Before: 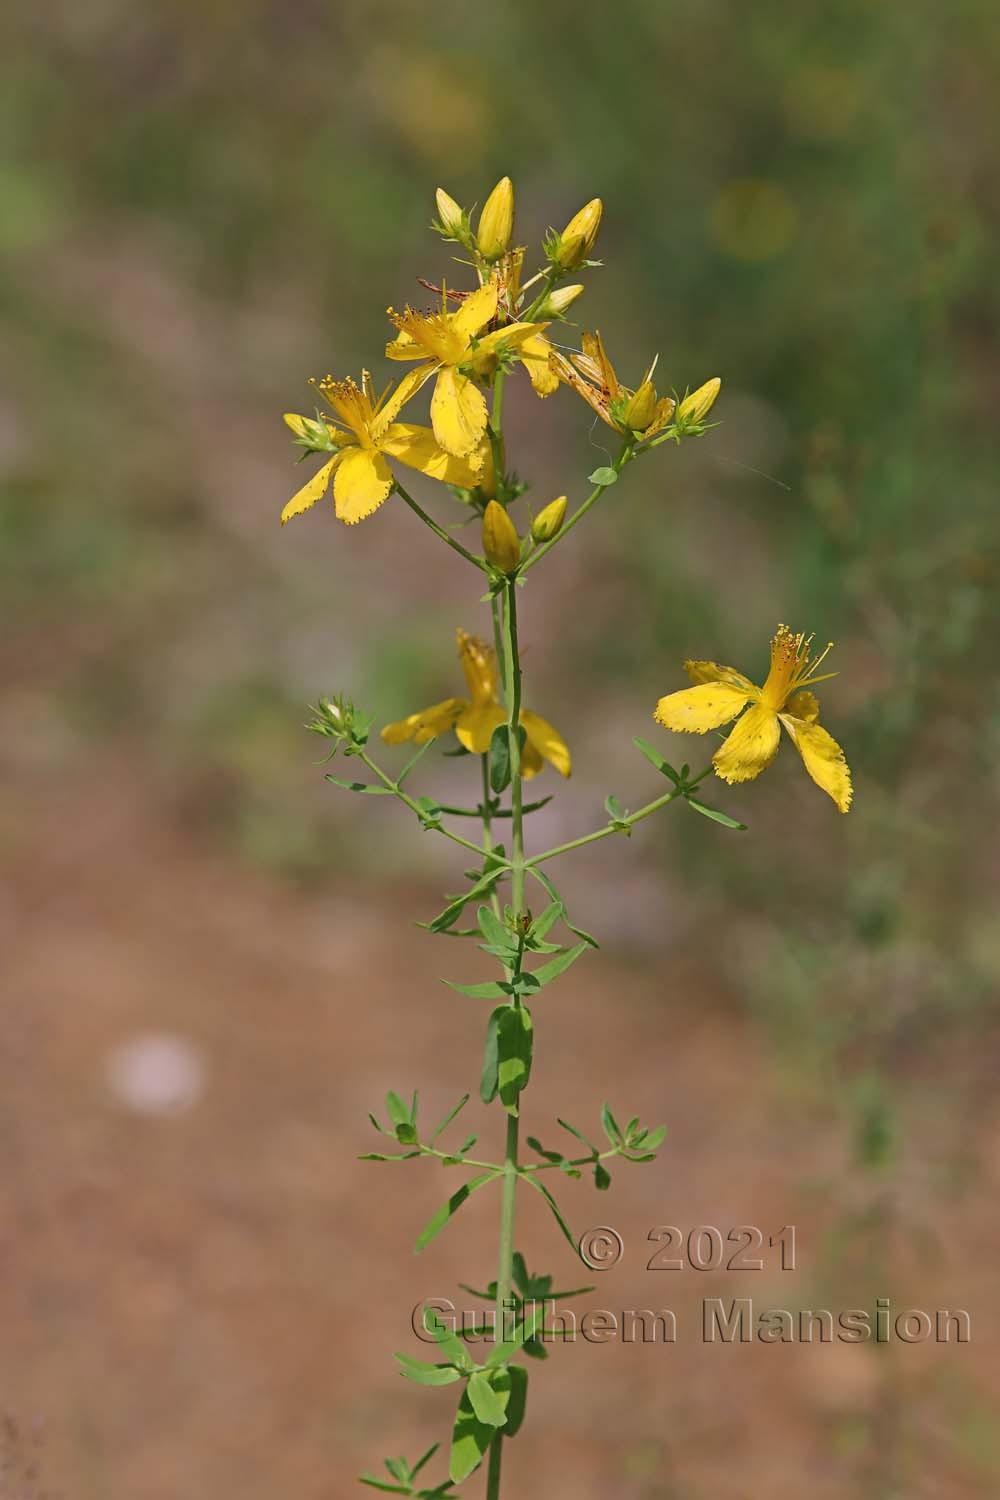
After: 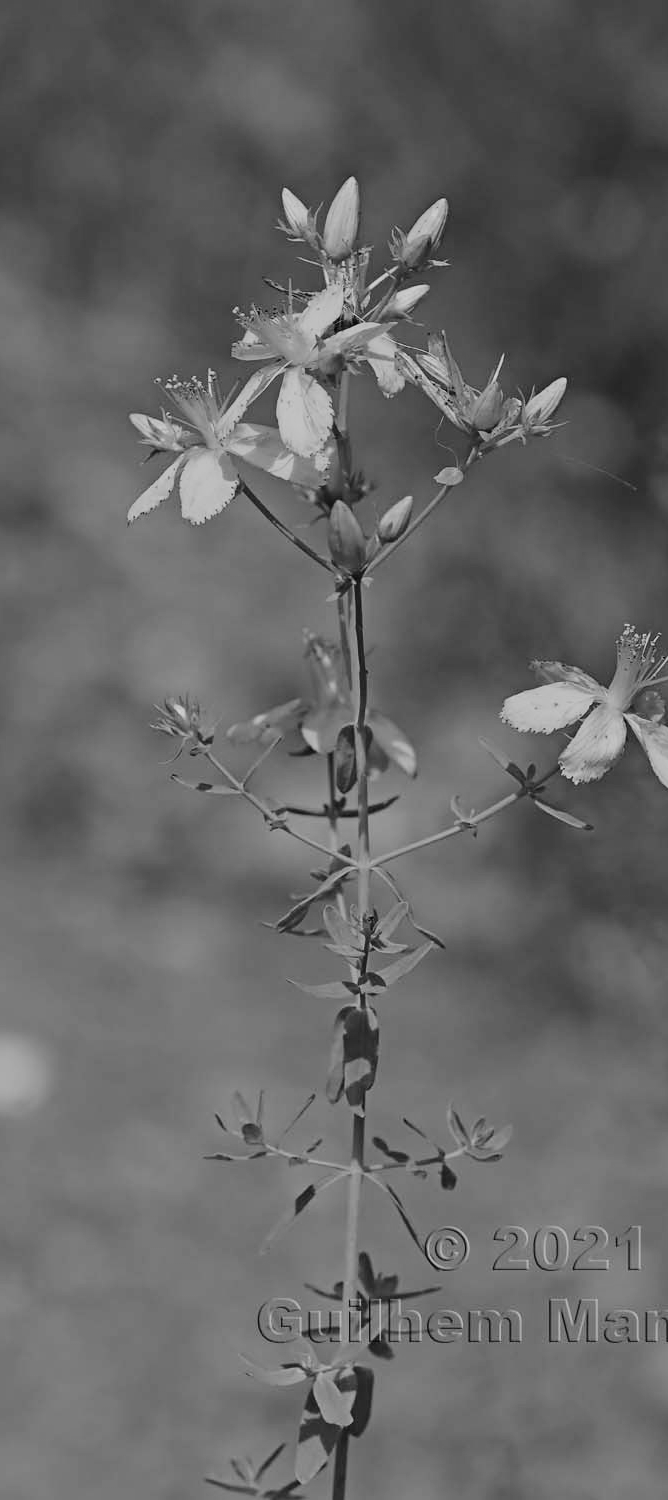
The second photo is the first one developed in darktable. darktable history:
color calibration: output gray [0.22, 0.42, 0.37, 0], x 0.341, y 0.355, temperature 5151.3 K, saturation algorithm version 1 (2020)
crop: left 15.408%, right 17.735%
filmic rgb: black relative exposure -7.65 EV, white relative exposure 4.56 EV, hardness 3.61, color science v6 (2022)
contrast brightness saturation: contrast 0.149, brightness 0.049
